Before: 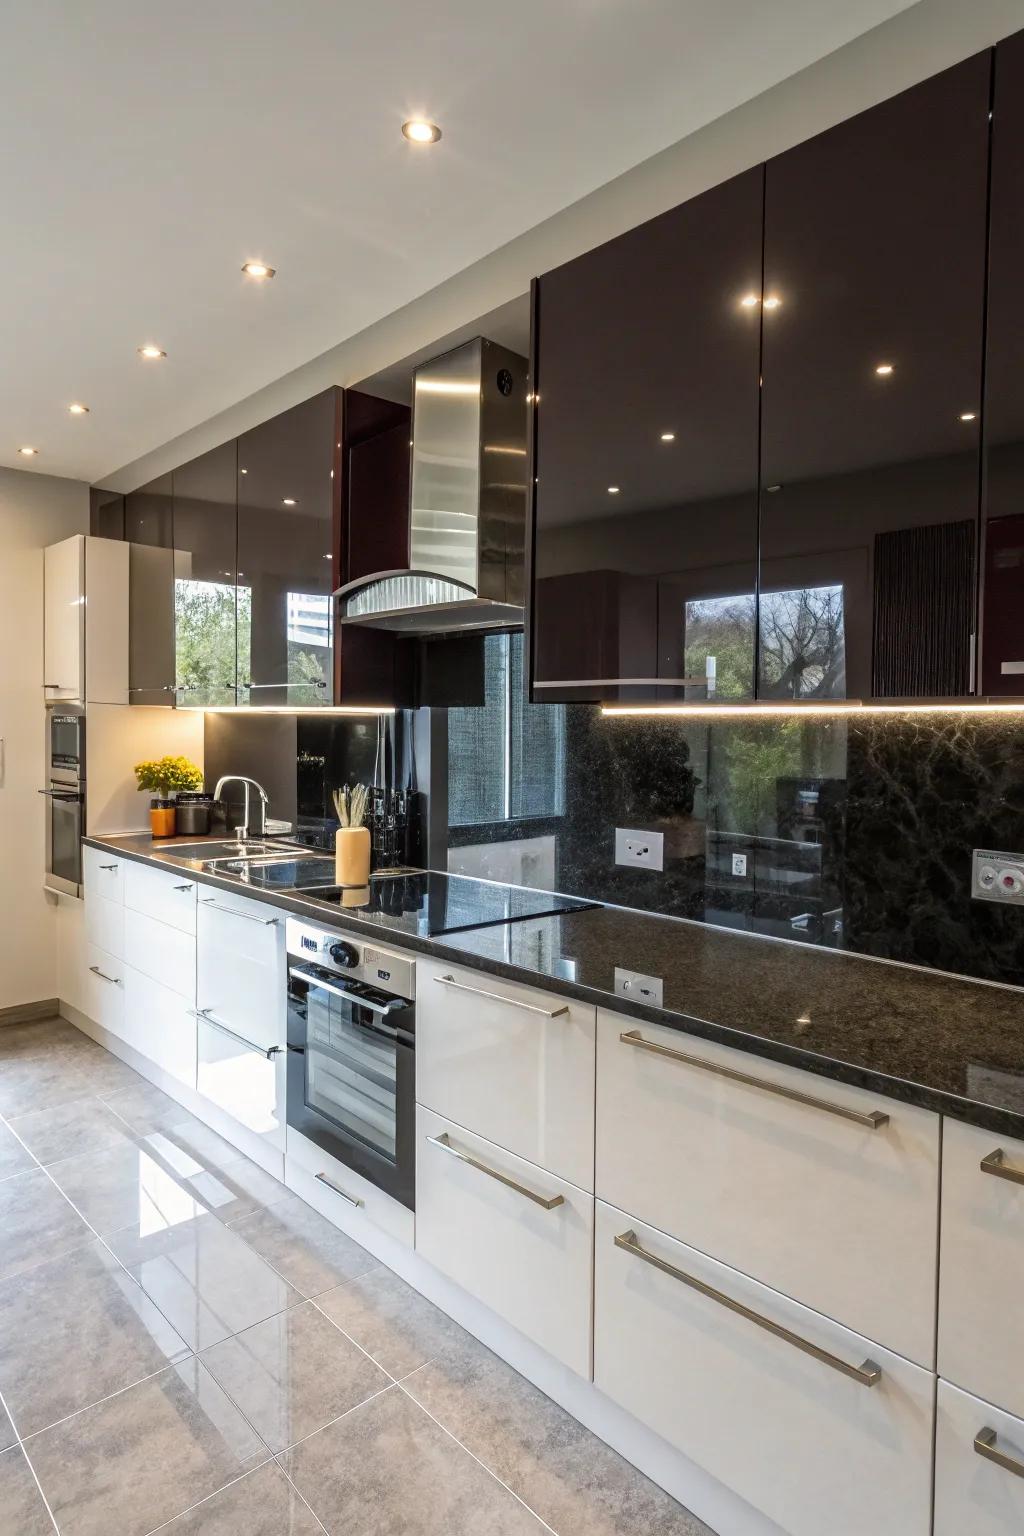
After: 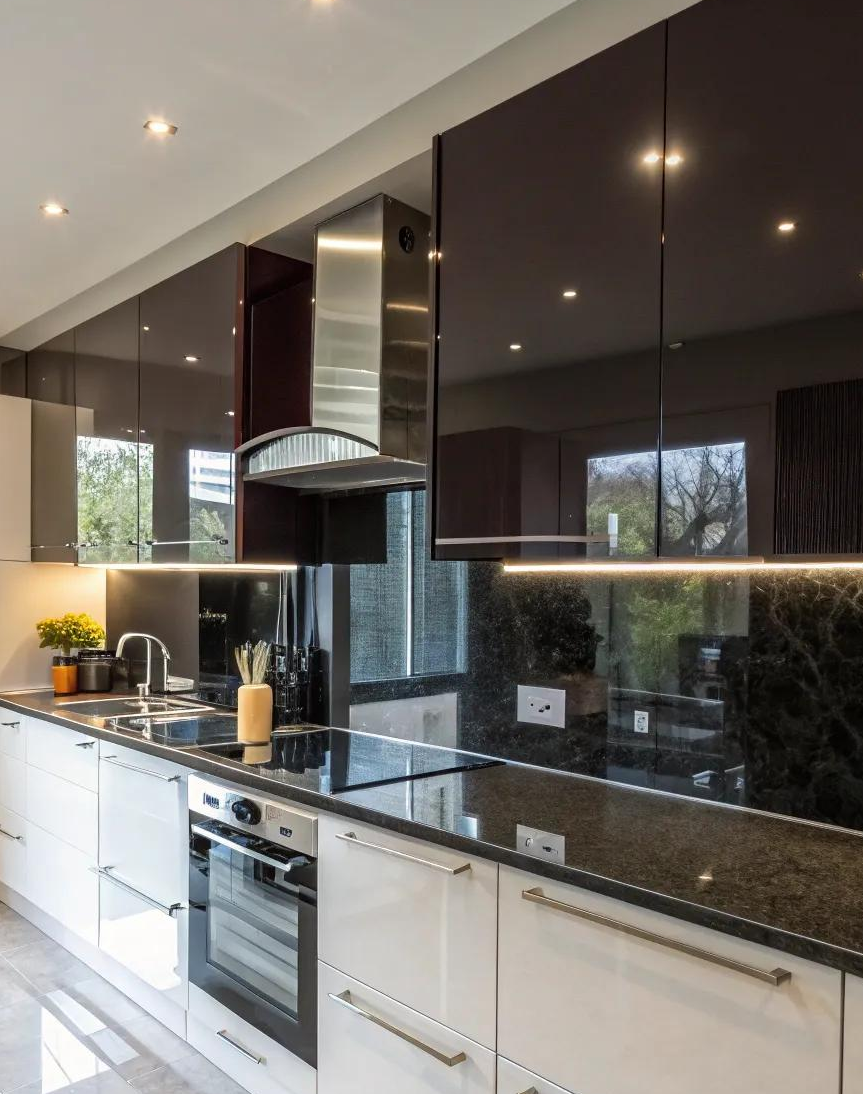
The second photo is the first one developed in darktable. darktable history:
crop and rotate: left 9.624%, top 9.368%, right 6.068%, bottom 19.359%
